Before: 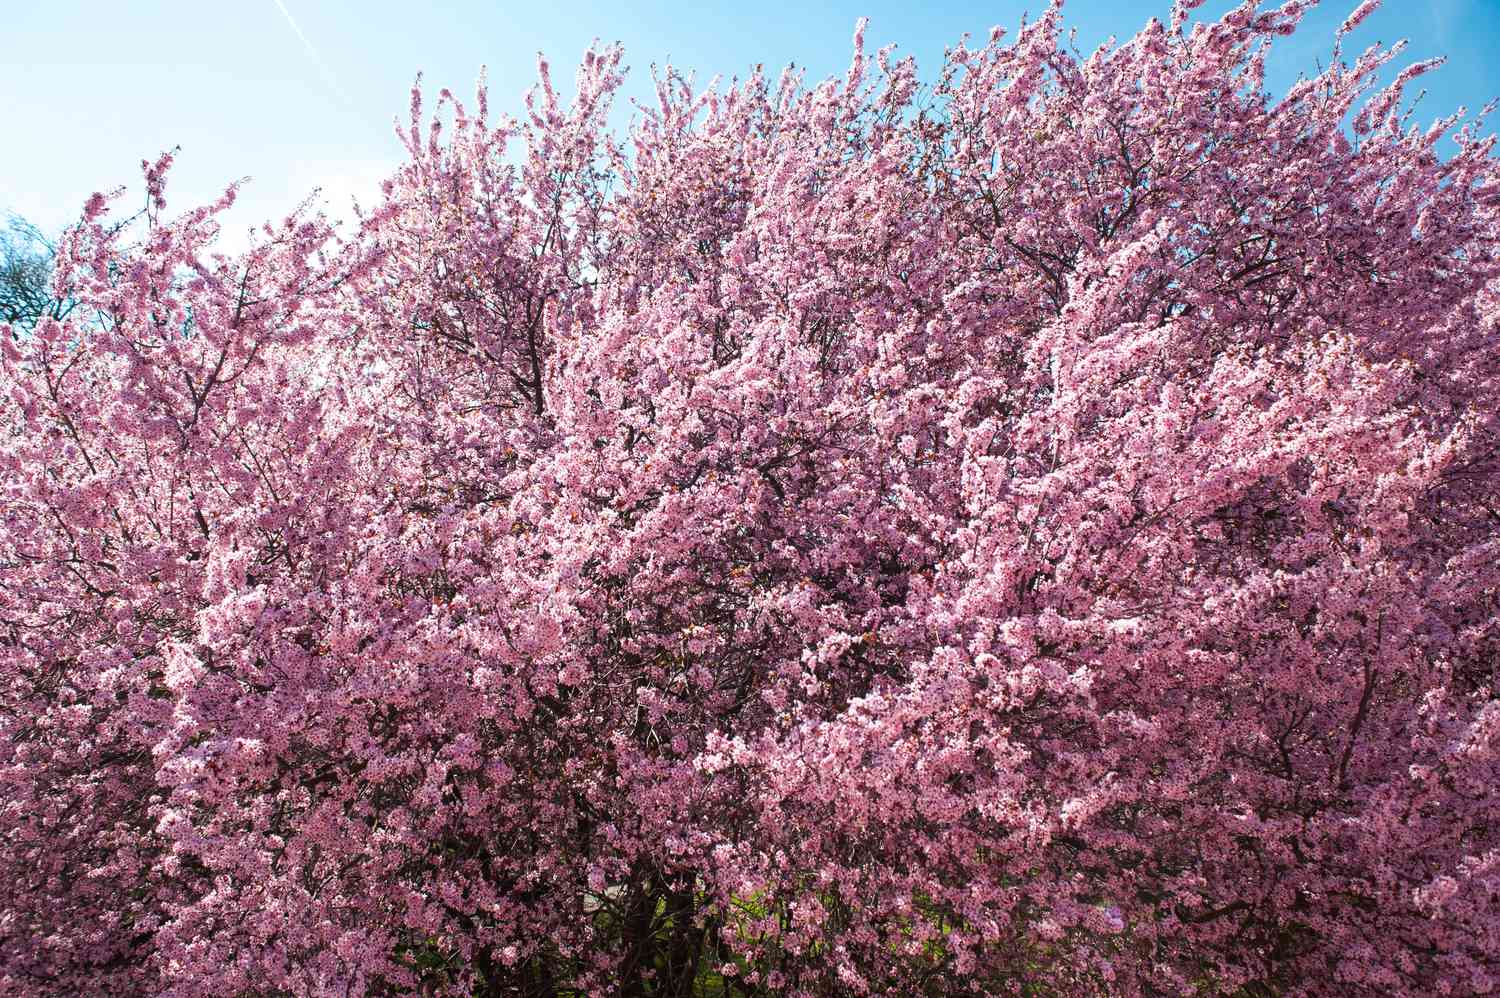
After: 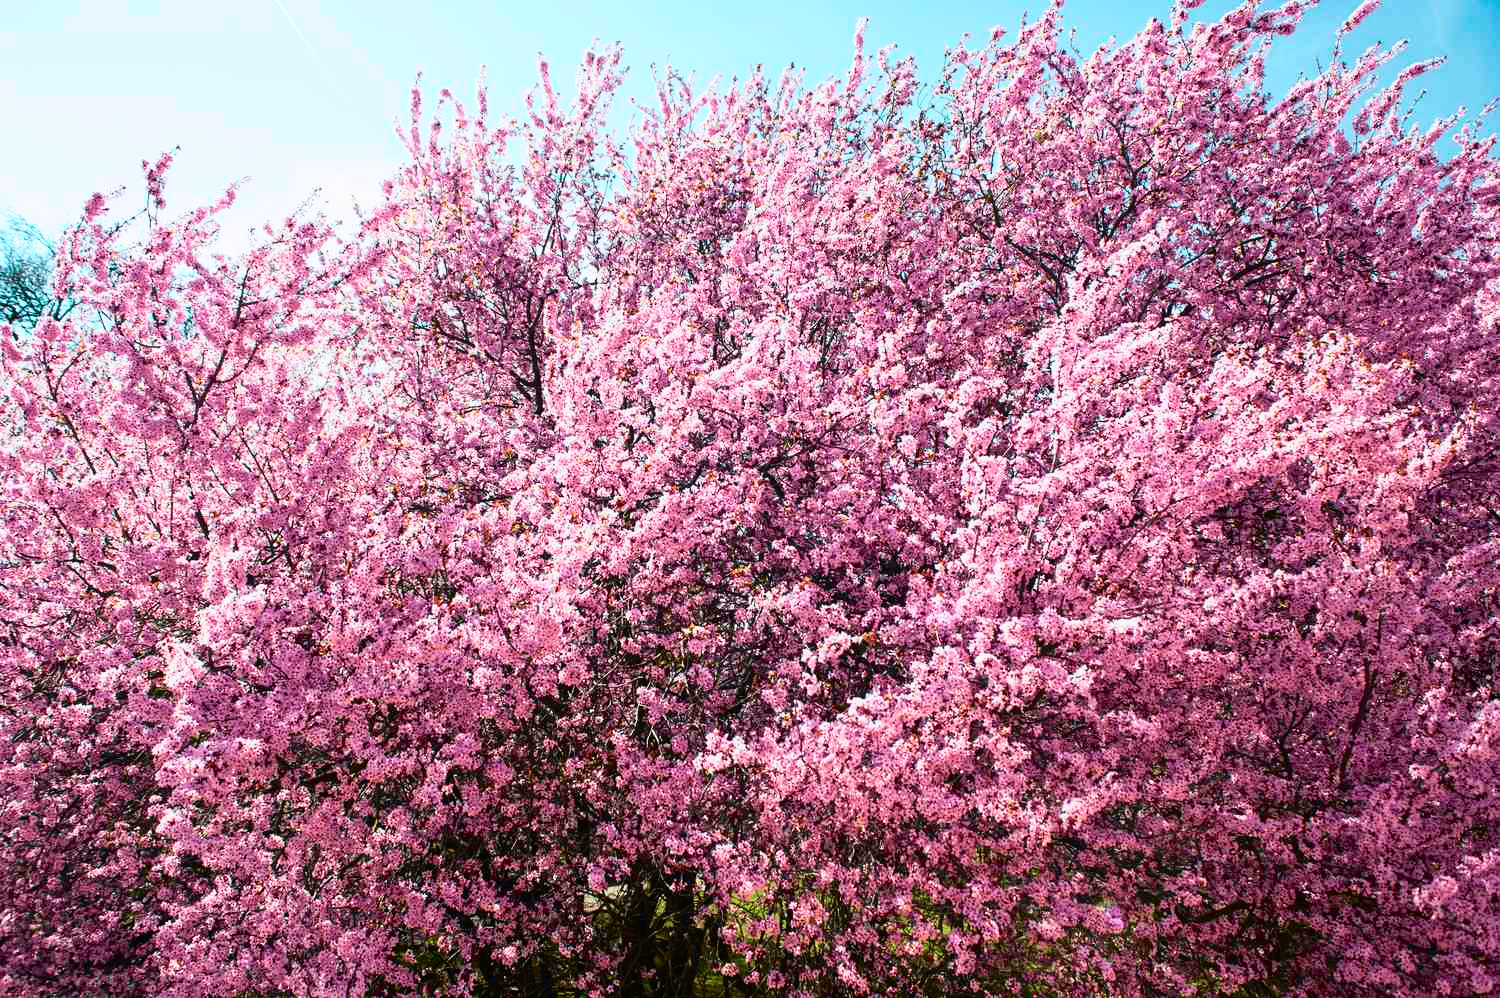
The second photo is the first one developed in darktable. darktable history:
tone curve: curves: ch0 [(0, 0.011) (0.053, 0.026) (0.174, 0.115) (0.398, 0.444) (0.673, 0.775) (0.829, 0.906) (0.991, 0.981)]; ch1 [(0, 0) (0.276, 0.206) (0.409, 0.383) (0.473, 0.458) (0.492, 0.499) (0.521, 0.502) (0.546, 0.543) (0.585, 0.617) (0.659, 0.686) (0.78, 0.8) (1, 1)]; ch2 [(0, 0) (0.438, 0.449) (0.473, 0.469) (0.503, 0.5) (0.523, 0.538) (0.562, 0.598) (0.612, 0.635) (0.695, 0.713) (1, 1)], color space Lab, independent channels, preserve colors none
velvia: on, module defaults
